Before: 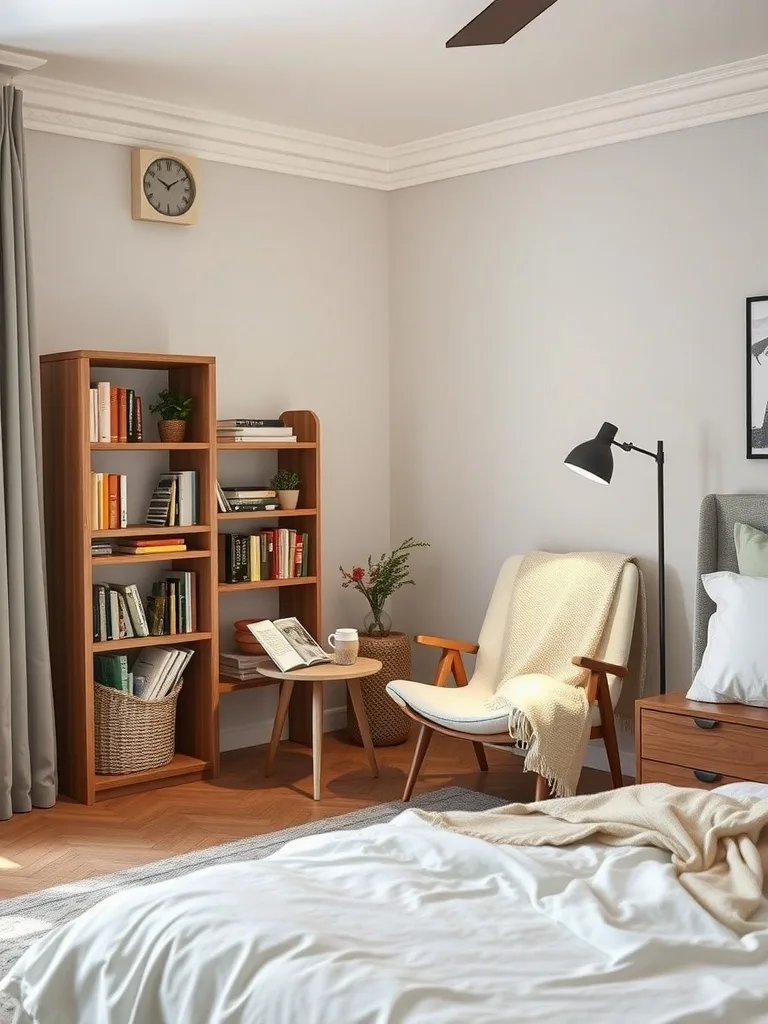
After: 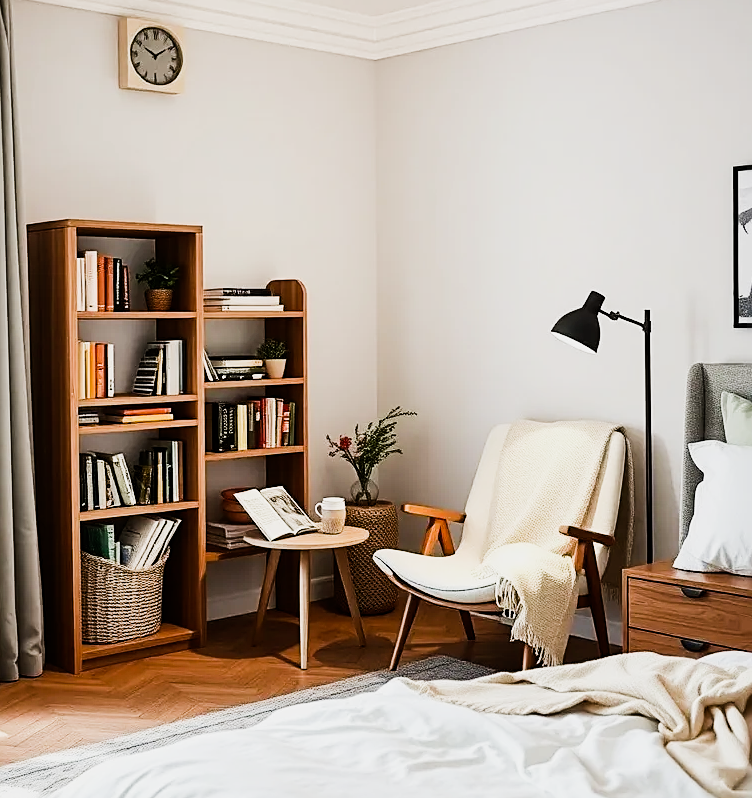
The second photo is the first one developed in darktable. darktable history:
sigmoid: contrast 1.54, target black 0
tone equalizer: -8 EV -0.75 EV, -7 EV -0.7 EV, -6 EV -0.6 EV, -5 EV -0.4 EV, -3 EV 0.4 EV, -2 EV 0.6 EV, -1 EV 0.7 EV, +0 EV 0.75 EV, edges refinement/feathering 500, mask exposure compensation -1.57 EV, preserve details no
sharpen: on, module defaults
crop and rotate: left 1.814%, top 12.818%, right 0.25%, bottom 9.225%
